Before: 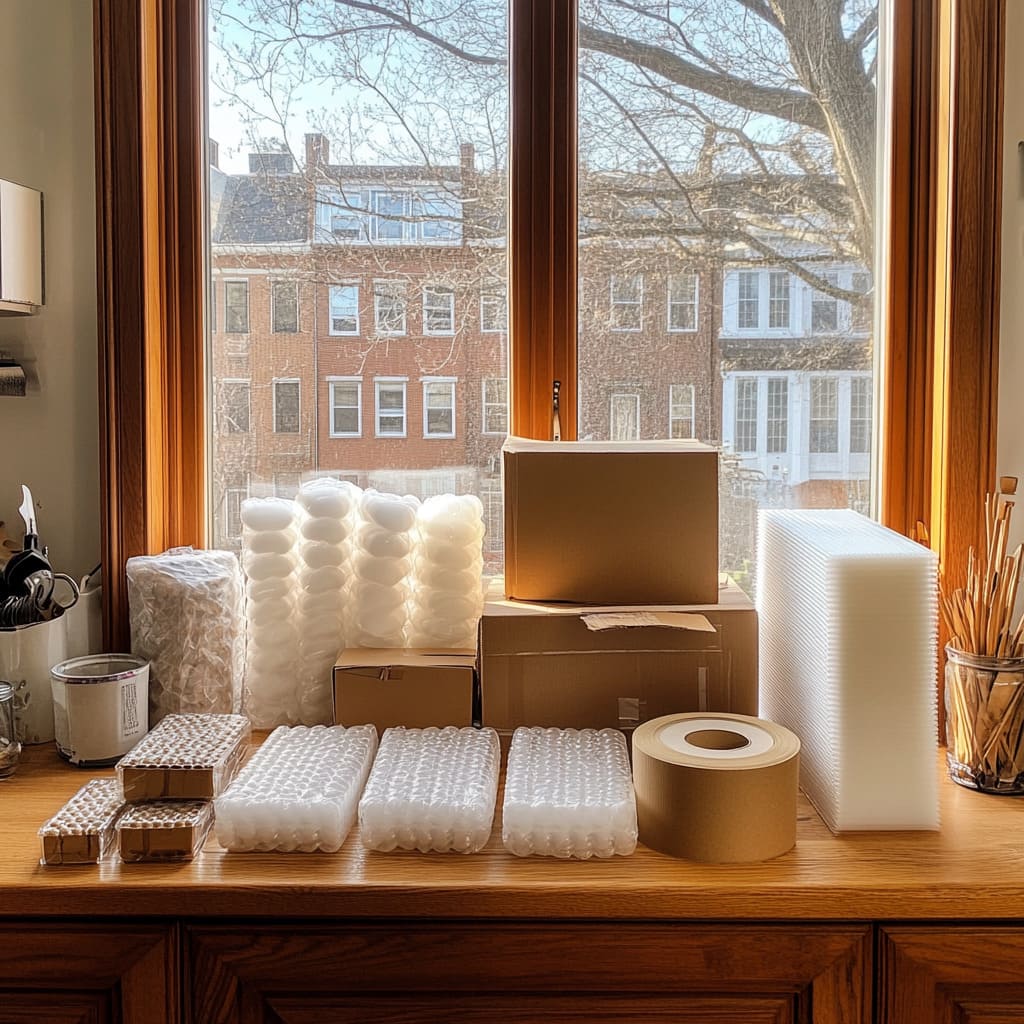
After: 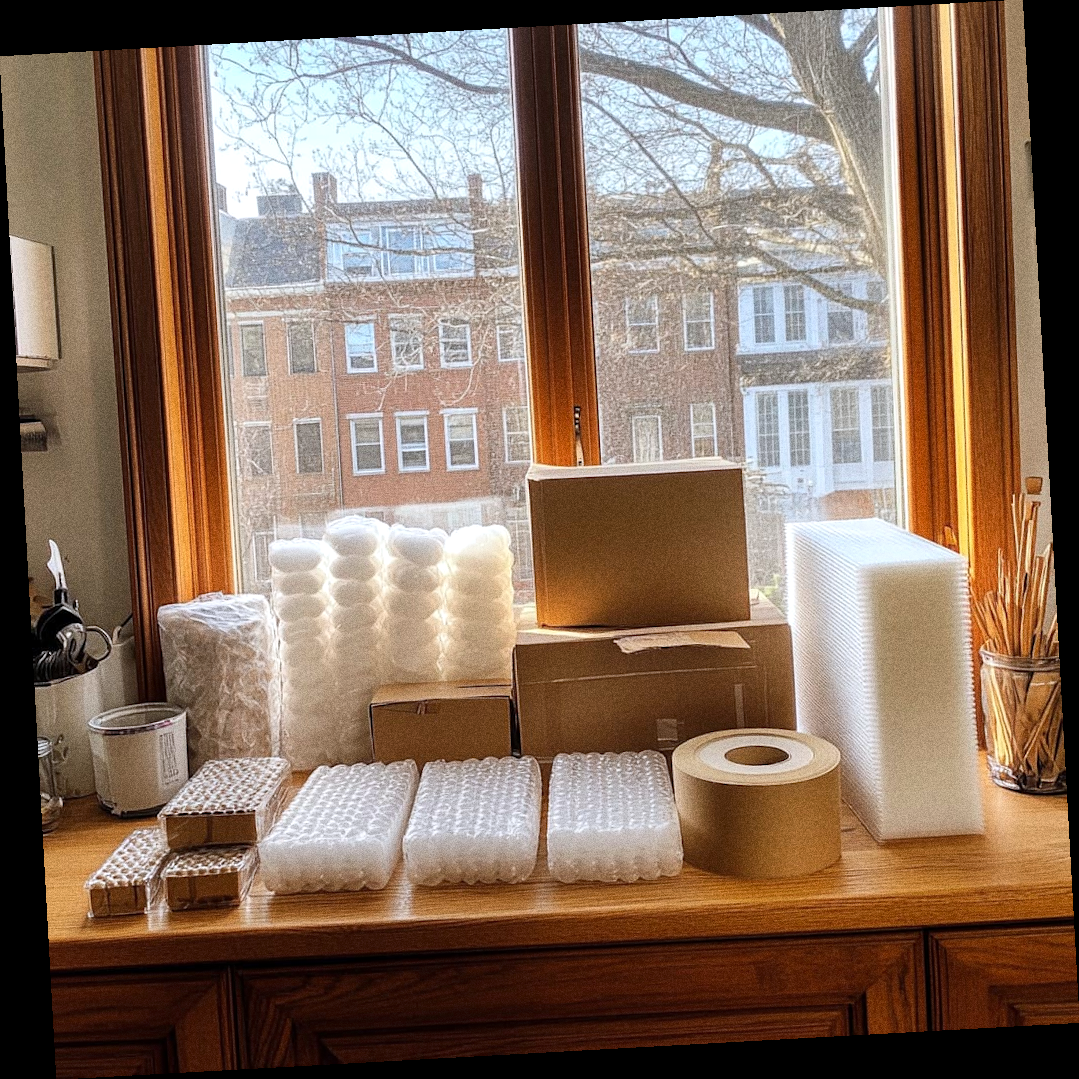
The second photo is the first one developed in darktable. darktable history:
grain: coarseness 0.09 ISO, strength 40%
exposure: exposure 0.127 EV, compensate highlight preservation false
white balance: red 0.983, blue 1.036
rotate and perspective: rotation -3.18°, automatic cropping off
